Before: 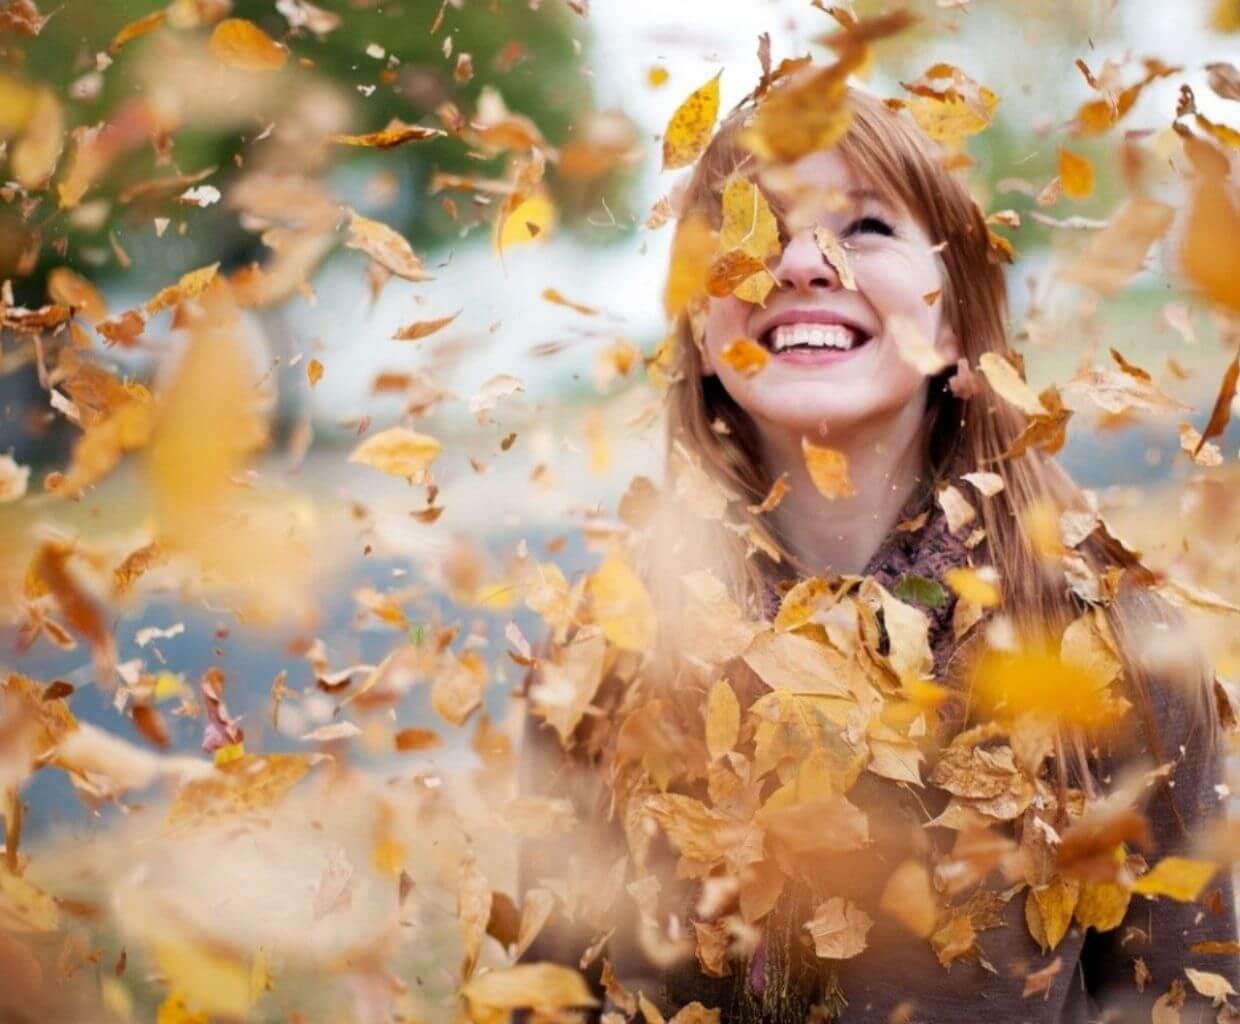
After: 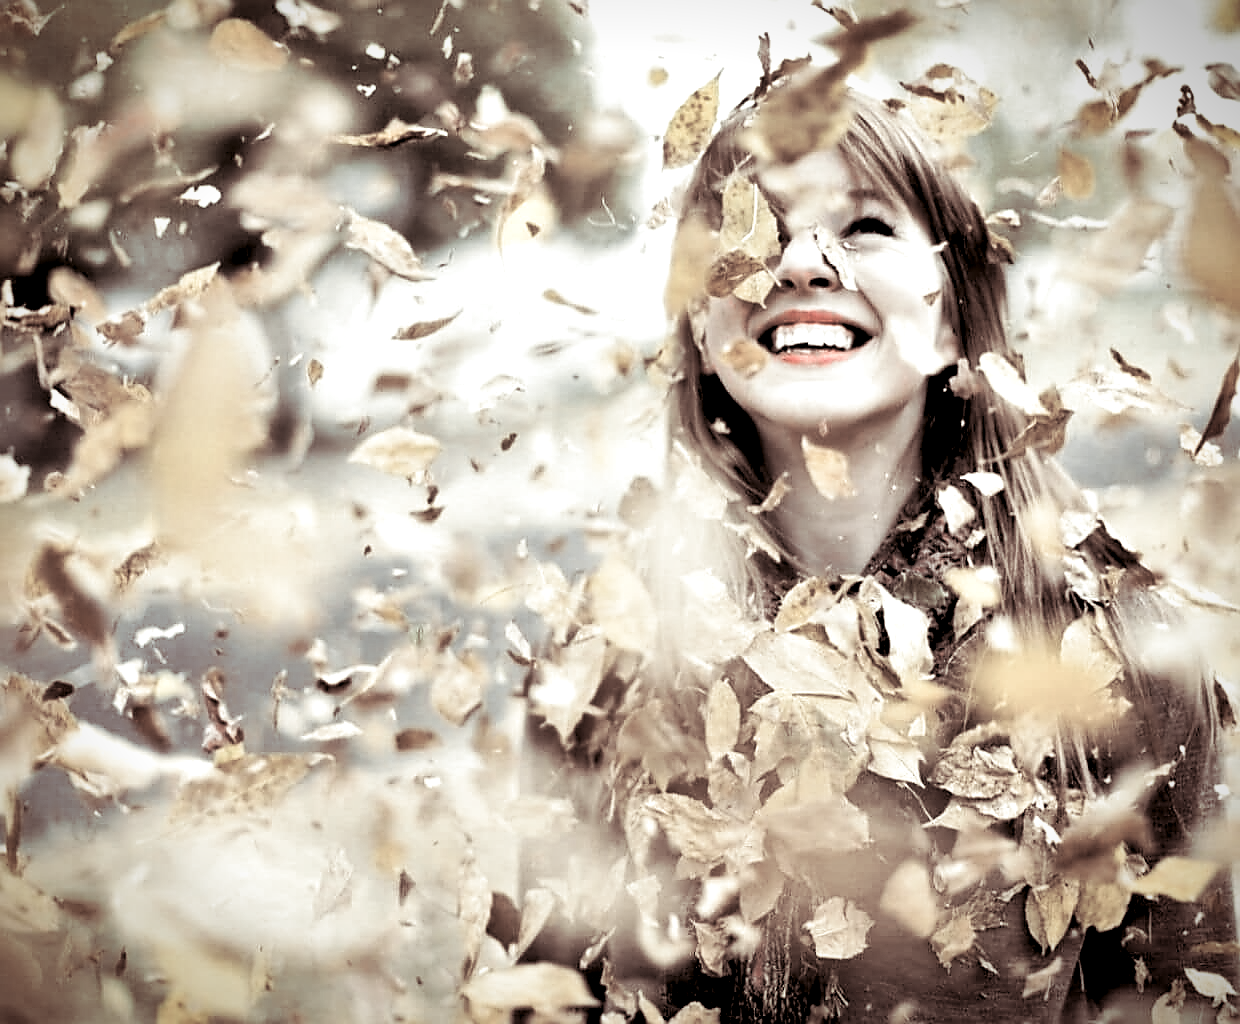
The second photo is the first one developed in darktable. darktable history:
exposure: exposure 0.2 EV, compensate highlight preservation false
shadows and highlights: shadows 32, highlights -32, soften with gaussian
tone curve: curves: ch0 [(0, 0) (0.004, 0.001) (0.133, 0.112) (0.325, 0.362) (0.832, 0.893) (1, 1)], color space Lab, linked channels, preserve colors none
contrast brightness saturation: brightness 0.18, saturation -0.5
vignetting: fall-off start 88.53%, fall-off radius 44.2%, saturation 0.376, width/height ratio 1.161
levels: levels [0.116, 0.574, 1]
color zones: curves: ch1 [(0, 0.831) (0.08, 0.771) (0.157, 0.268) (0.241, 0.207) (0.562, -0.005) (0.714, -0.013) (0.876, 0.01) (1, 0.831)]
split-toning: shadows › saturation 0.24, highlights › hue 54°, highlights › saturation 0.24
contrast equalizer: octaves 7, y [[0.528, 0.548, 0.563, 0.562, 0.546, 0.526], [0.55 ×6], [0 ×6], [0 ×6], [0 ×6]]
color correction: highlights a* -5.3, highlights b* 9.8, shadows a* 9.8, shadows b* 24.26
local contrast: mode bilateral grid, contrast 25, coarseness 60, detail 151%, midtone range 0.2
sharpen: radius 1.4, amount 1.25, threshold 0.7
